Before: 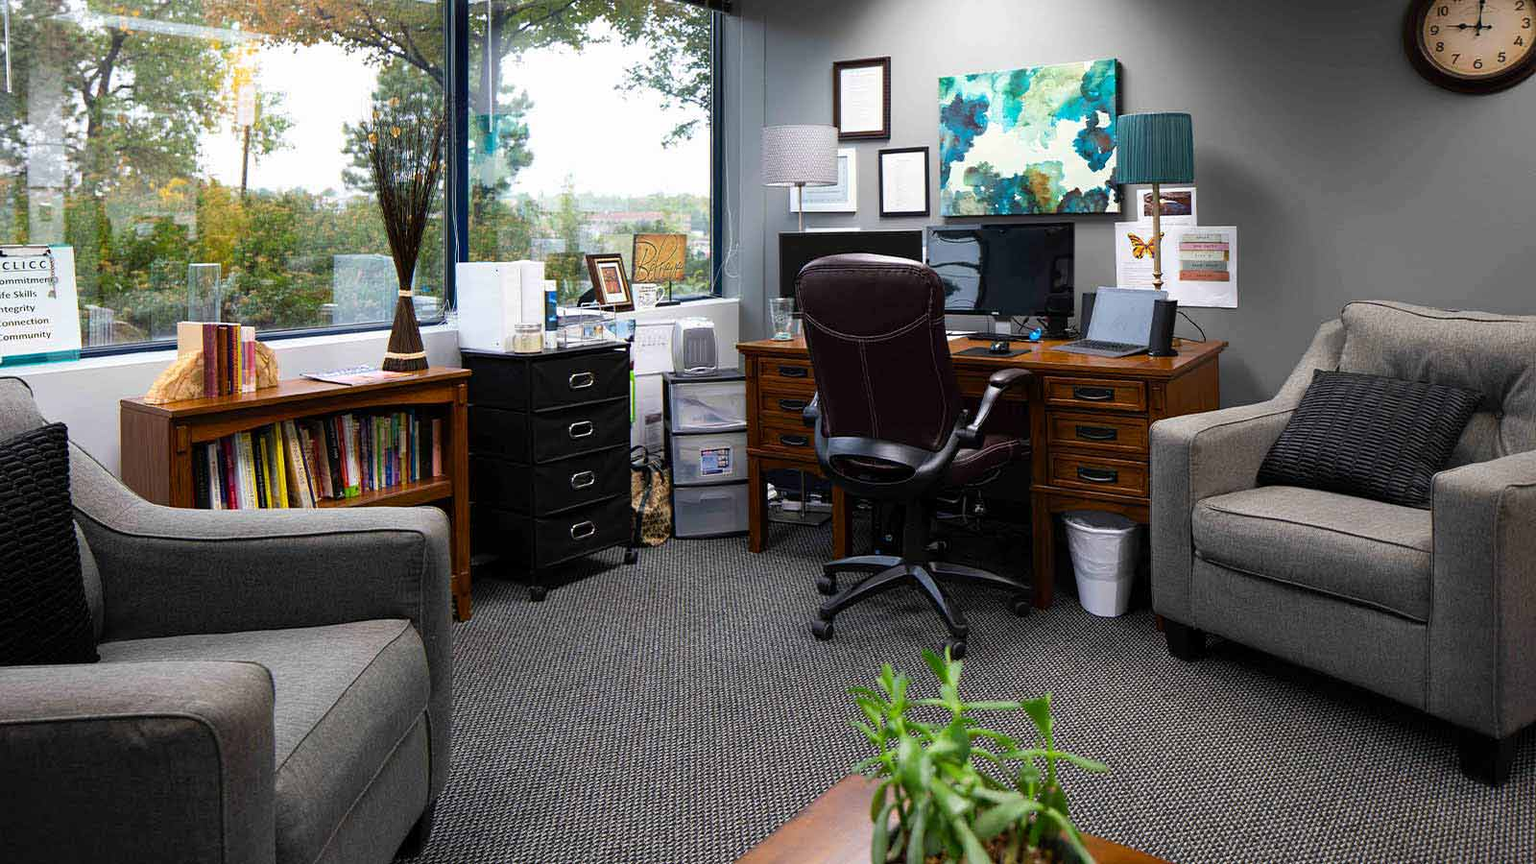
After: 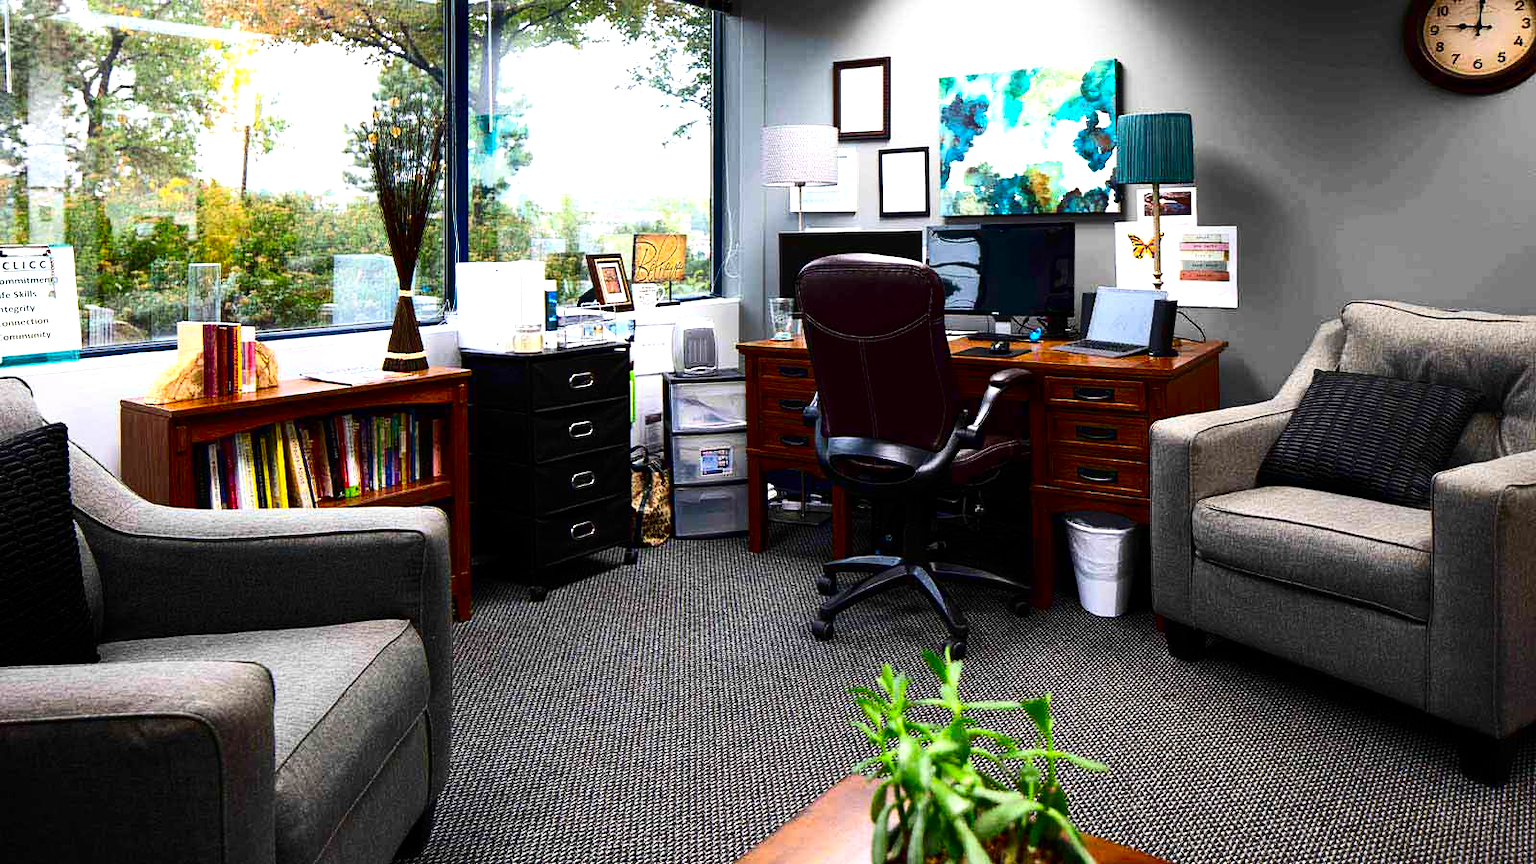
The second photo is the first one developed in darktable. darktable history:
contrast brightness saturation: contrast 0.222, brightness -0.185, saturation 0.234
exposure: exposure 0.779 EV, compensate highlight preservation false
